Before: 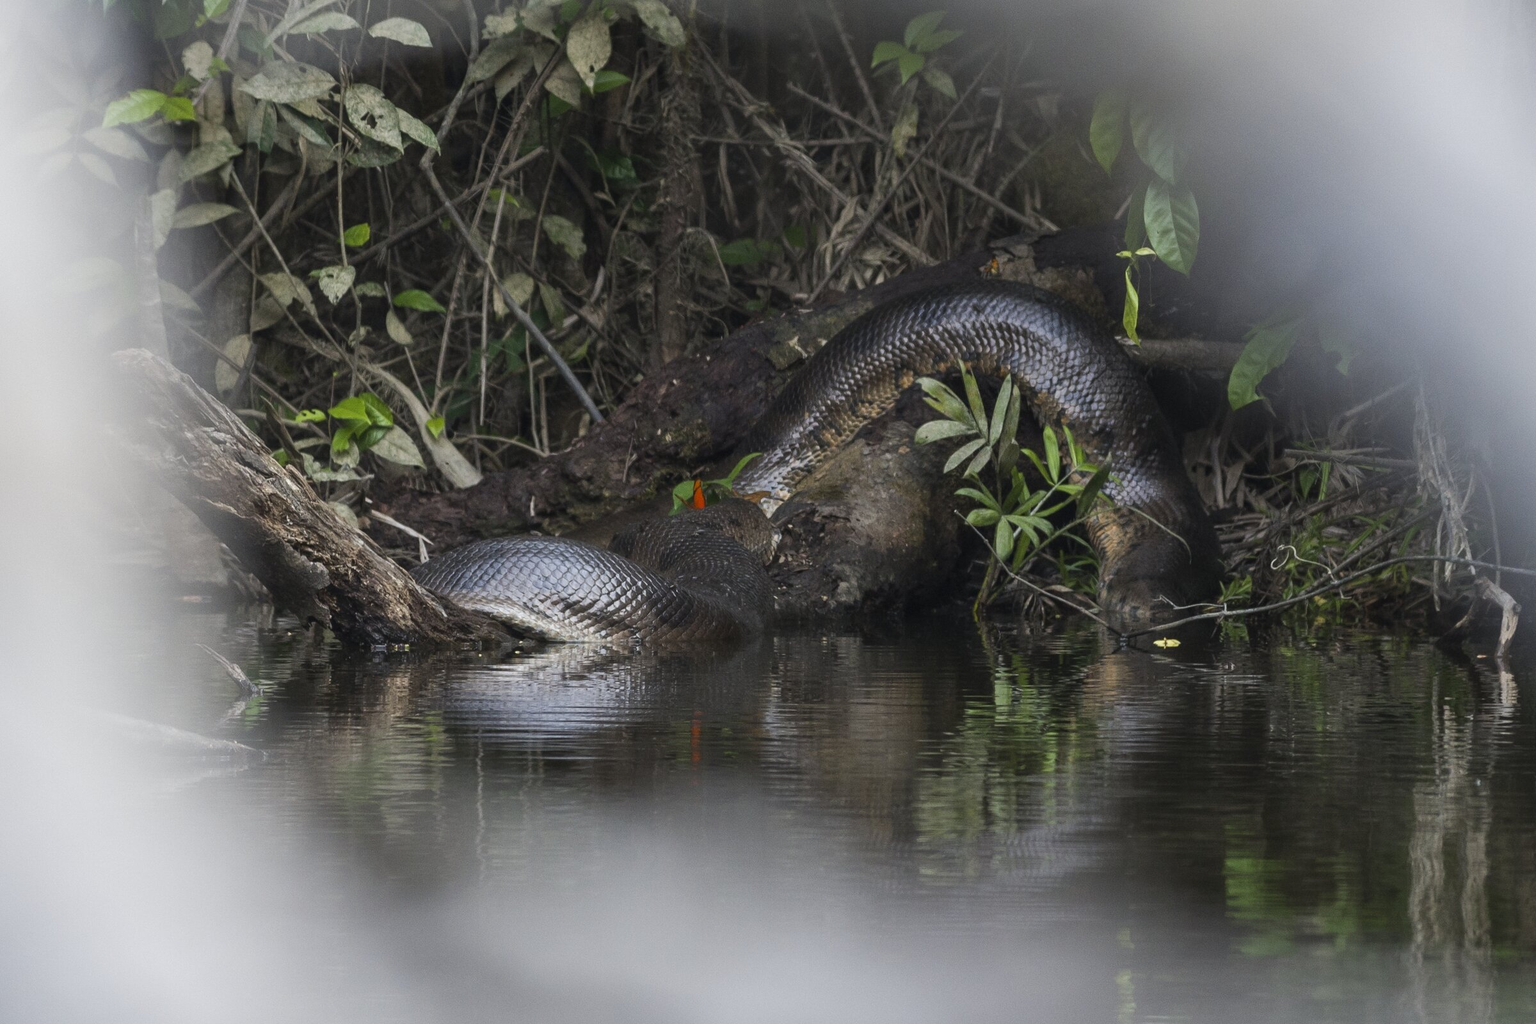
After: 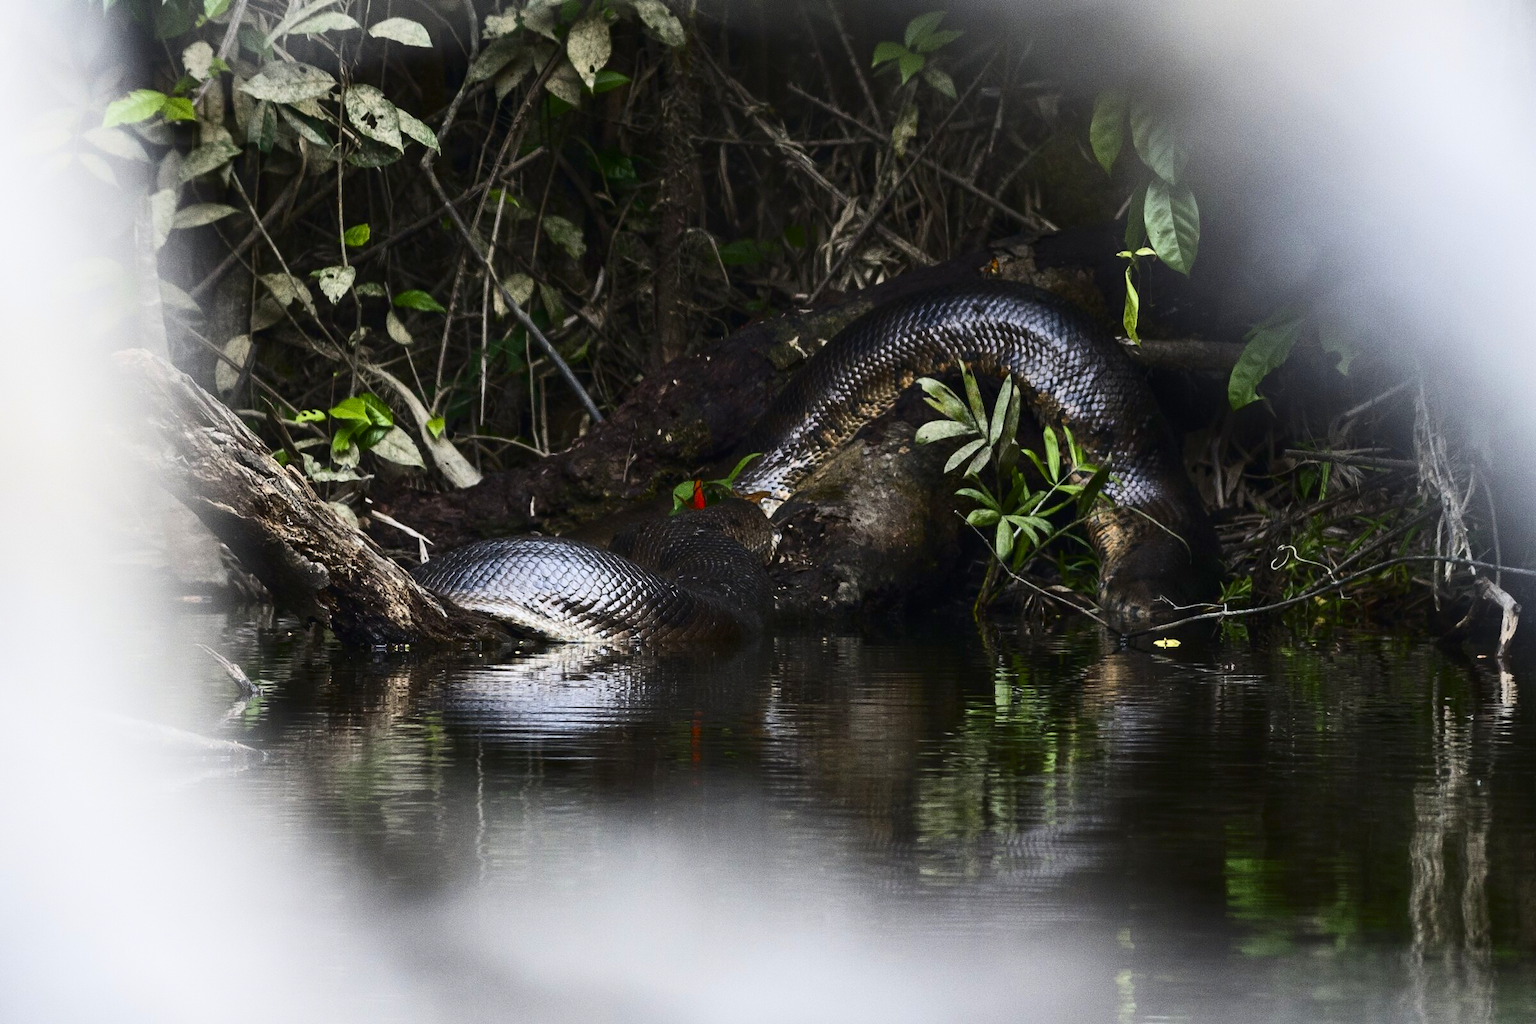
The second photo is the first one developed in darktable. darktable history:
contrast brightness saturation: contrast 0.411, brightness 0.046, saturation 0.264
